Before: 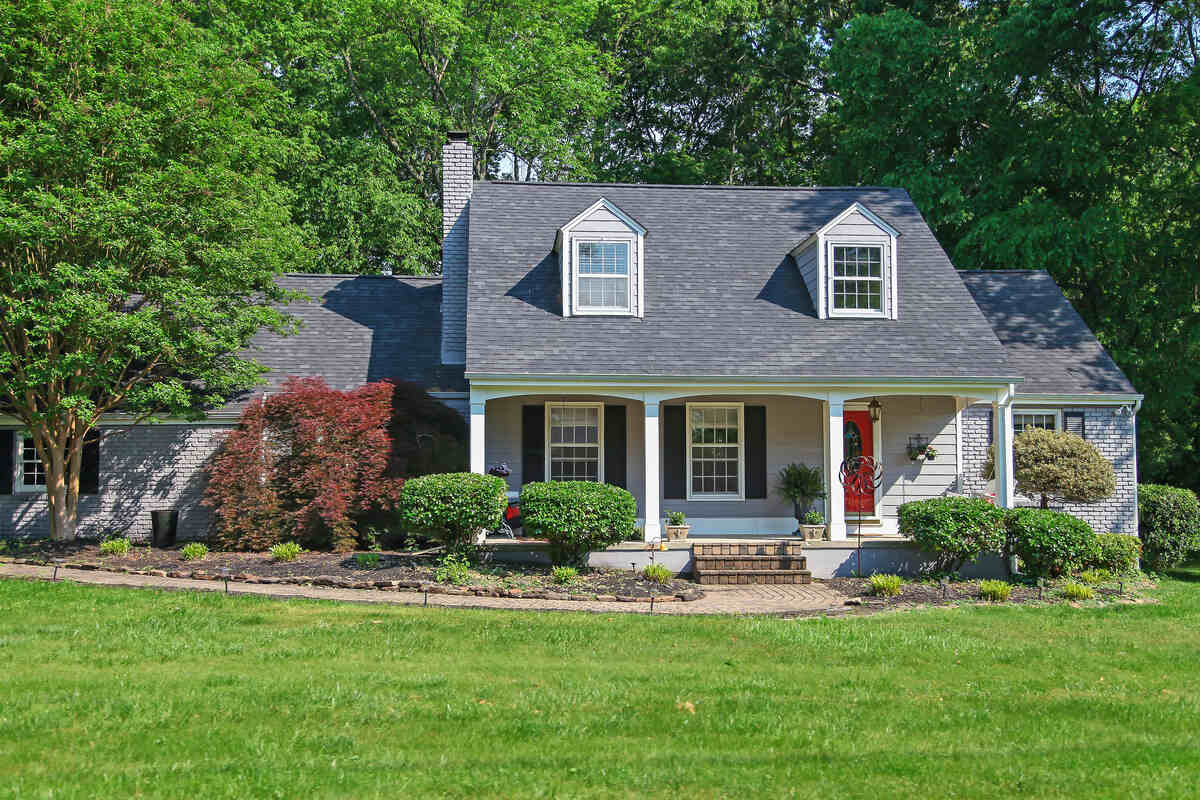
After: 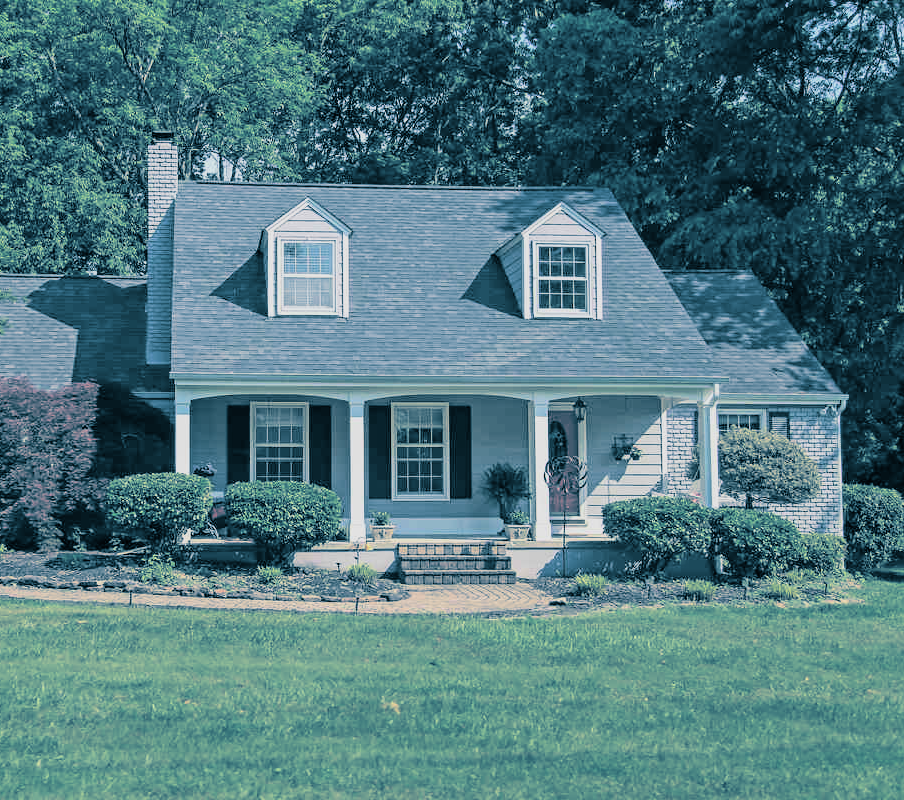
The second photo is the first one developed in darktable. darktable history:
crop and rotate: left 24.6%
split-toning: shadows › hue 212.4°, balance -70
contrast brightness saturation: brightness 0.15
filmic rgb: white relative exposure 3.8 EV, hardness 4.35
